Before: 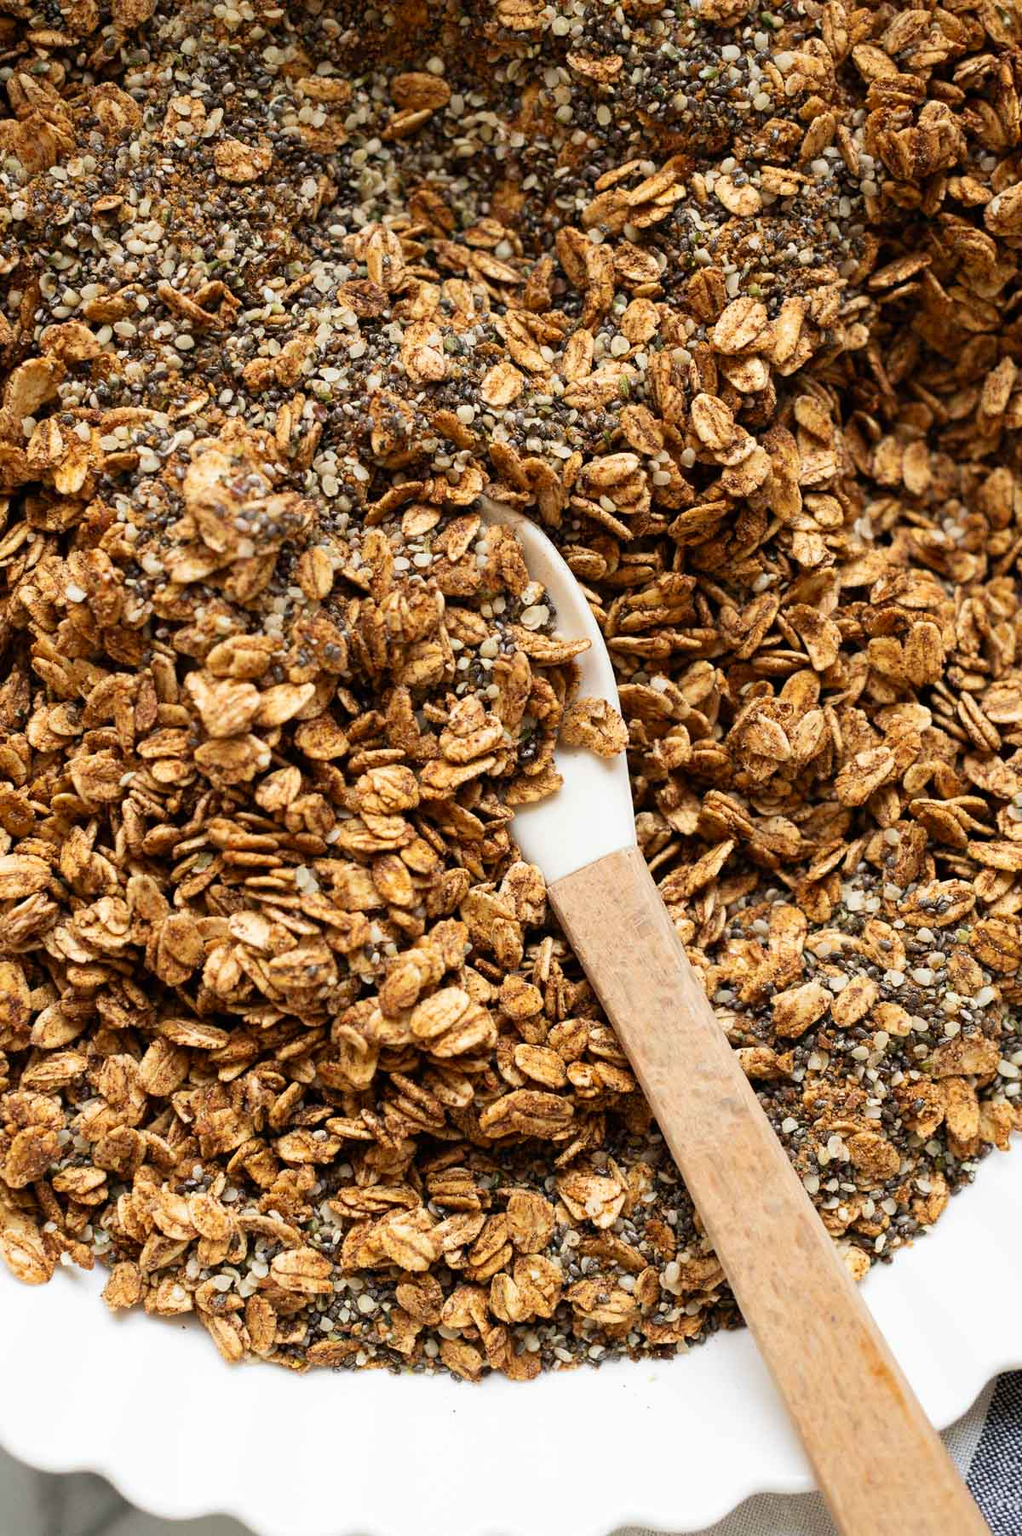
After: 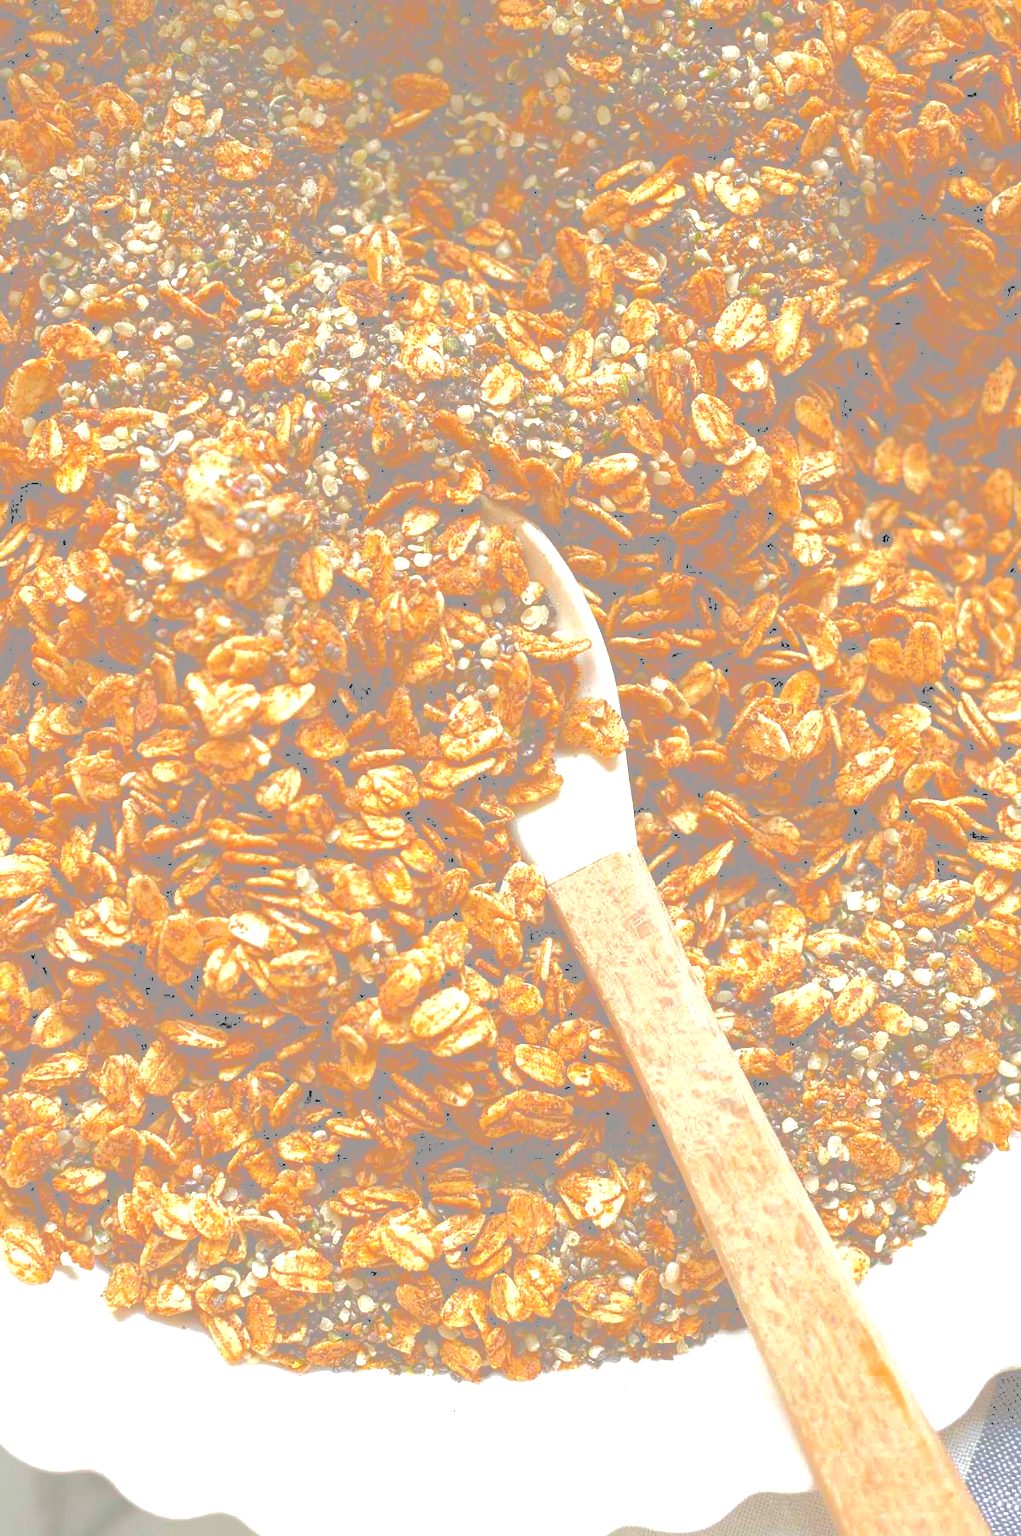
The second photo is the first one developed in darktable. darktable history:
tone equalizer: -8 EV -0.767 EV, -7 EV -0.703 EV, -6 EV -0.632 EV, -5 EV -0.384 EV, -3 EV 0.366 EV, -2 EV 0.6 EV, -1 EV 0.695 EV, +0 EV 0.727 EV
tone curve: curves: ch0 [(0, 0) (0.003, 0.626) (0.011, 0.626) (0.025, 0.63) (0.044, 0.631) (0.069, 0.632) (0.1, 0.636) (0.136, 0.637) (0.177, 0.641) (0.224, 0.642) (0.277, 0.646) (0.335, 0.649) (0.399, 0.661) (0.468, 0.679) (0.543, 0.702) (0.623, 0.732) (0.709, 0.769) (0.801, 0.804) (0.898, 0.847) (1, 1)], color space Lab, independent channels, preserve colors none
levels: white 90.73%
